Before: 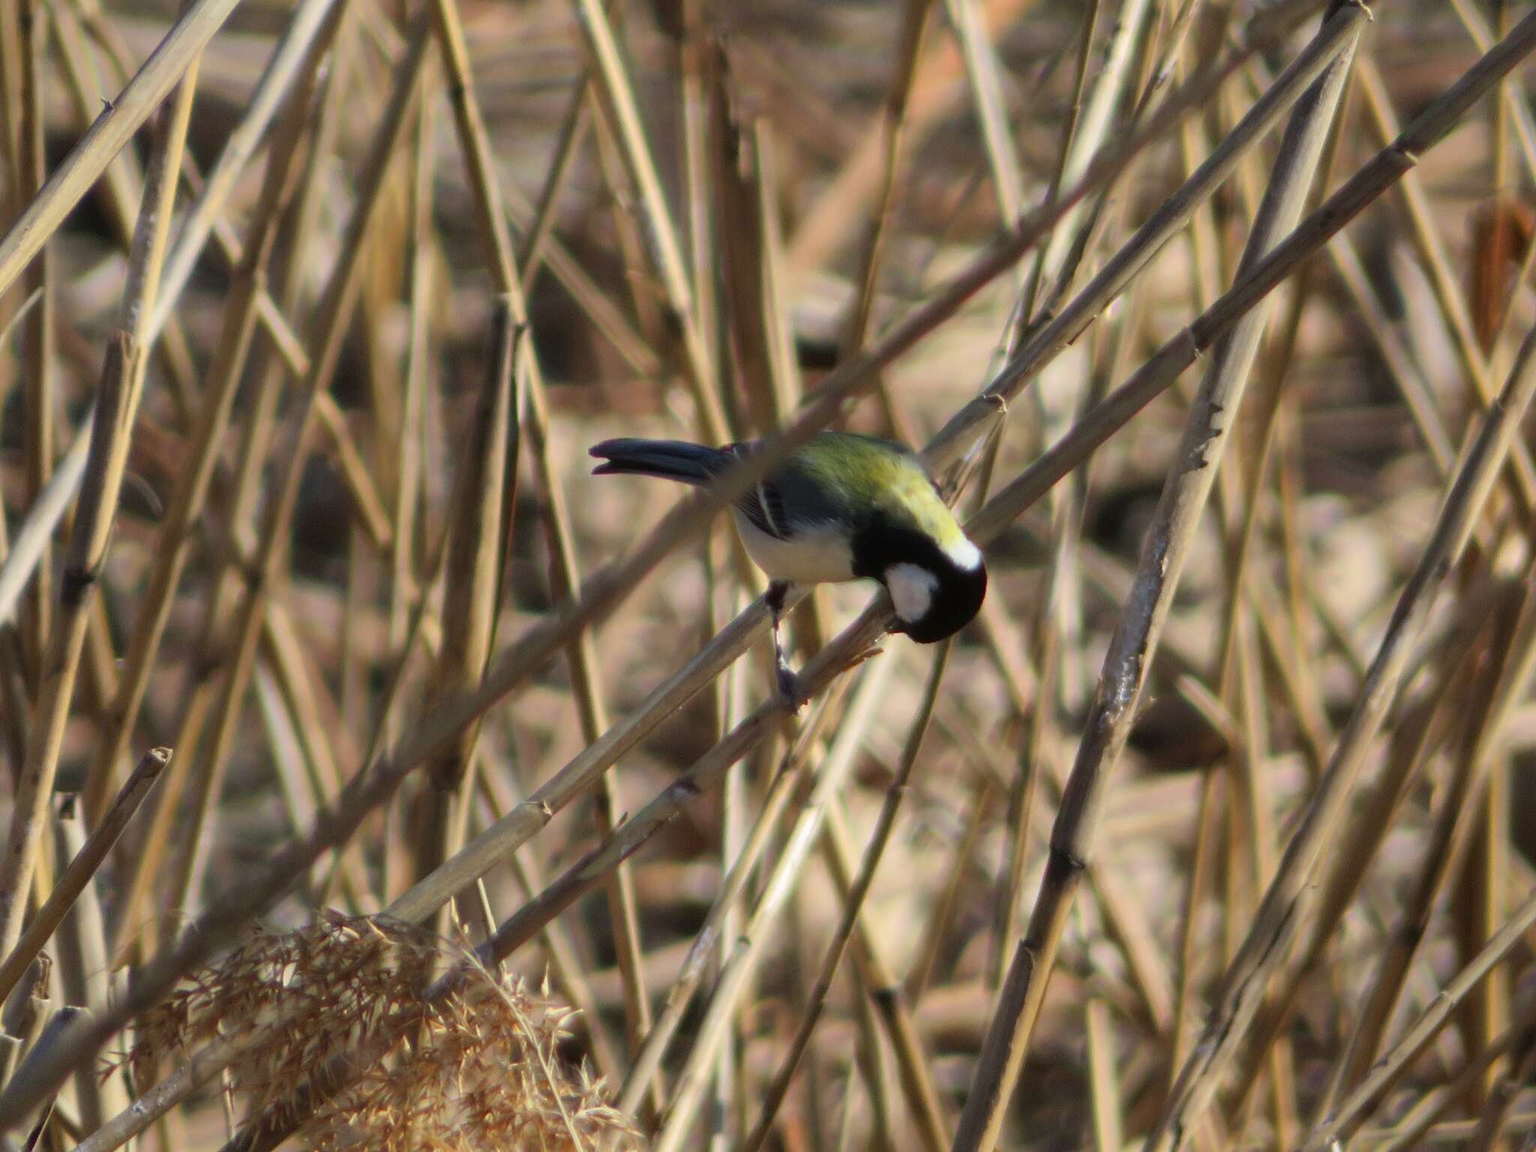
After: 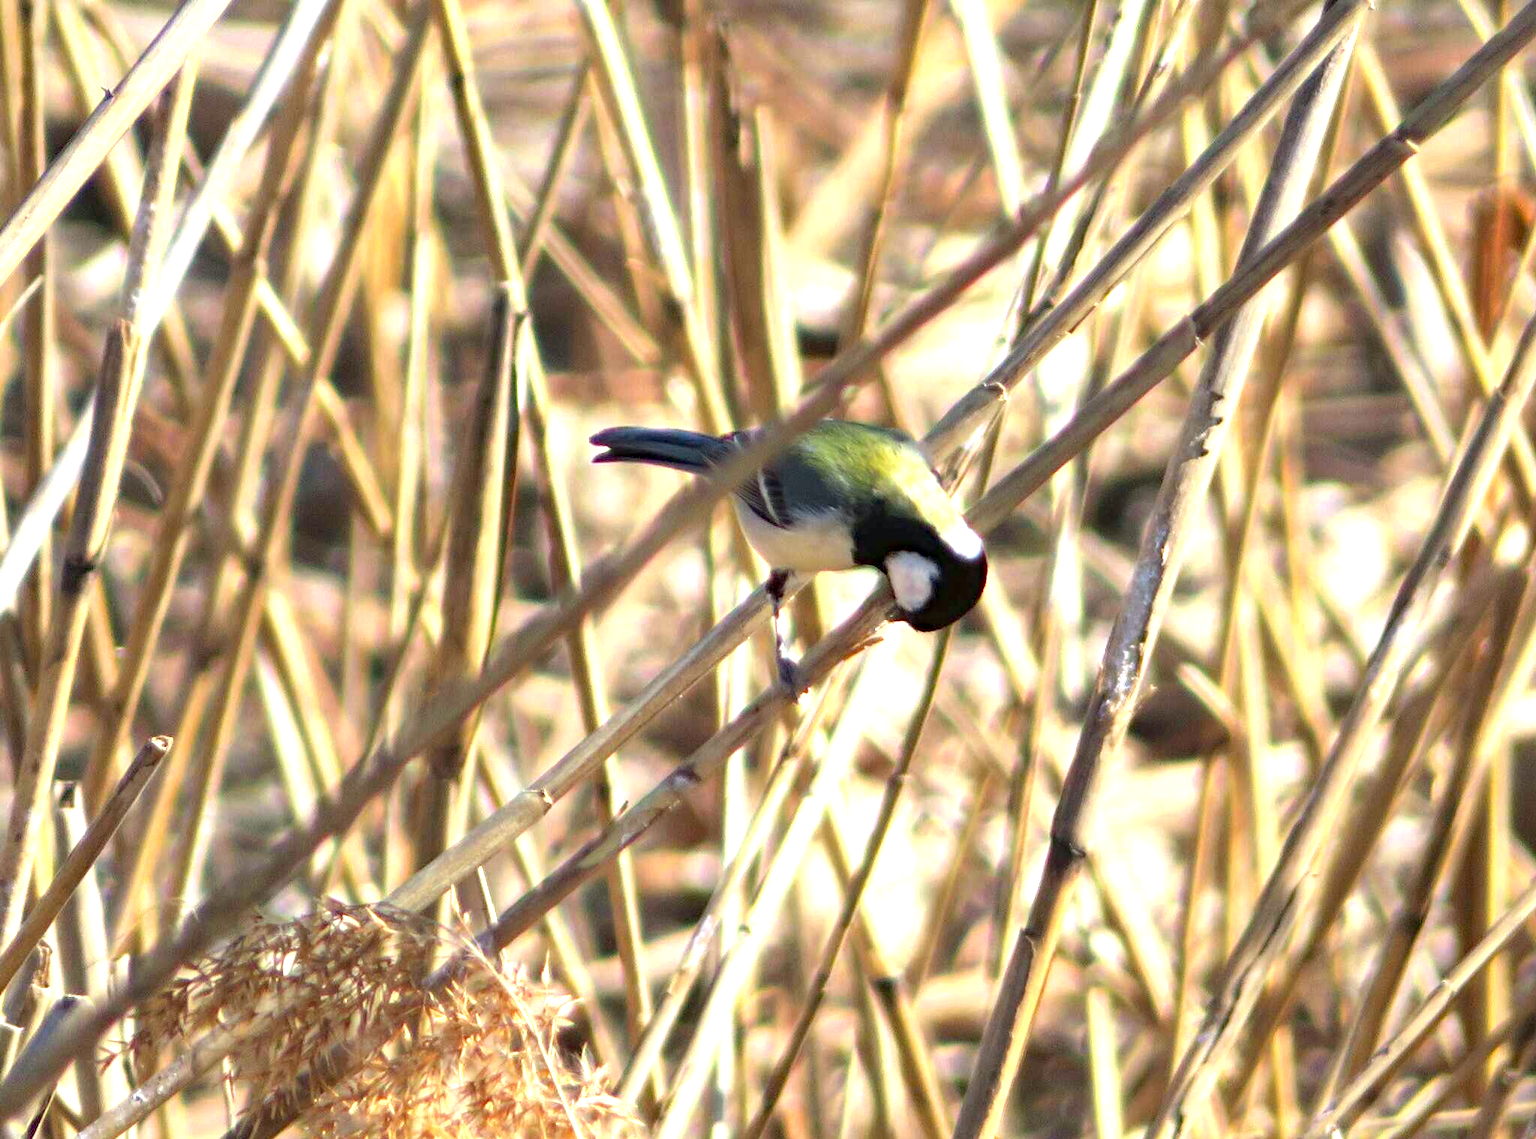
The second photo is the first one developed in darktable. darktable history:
crop: top 1.049%, right 0.001%
haze removal: compatibility mode true, adaptive false
exposure: black level correction 0.001, exposure 1.646 EV, compensate exposure bias true, compensate highlight preservation false
